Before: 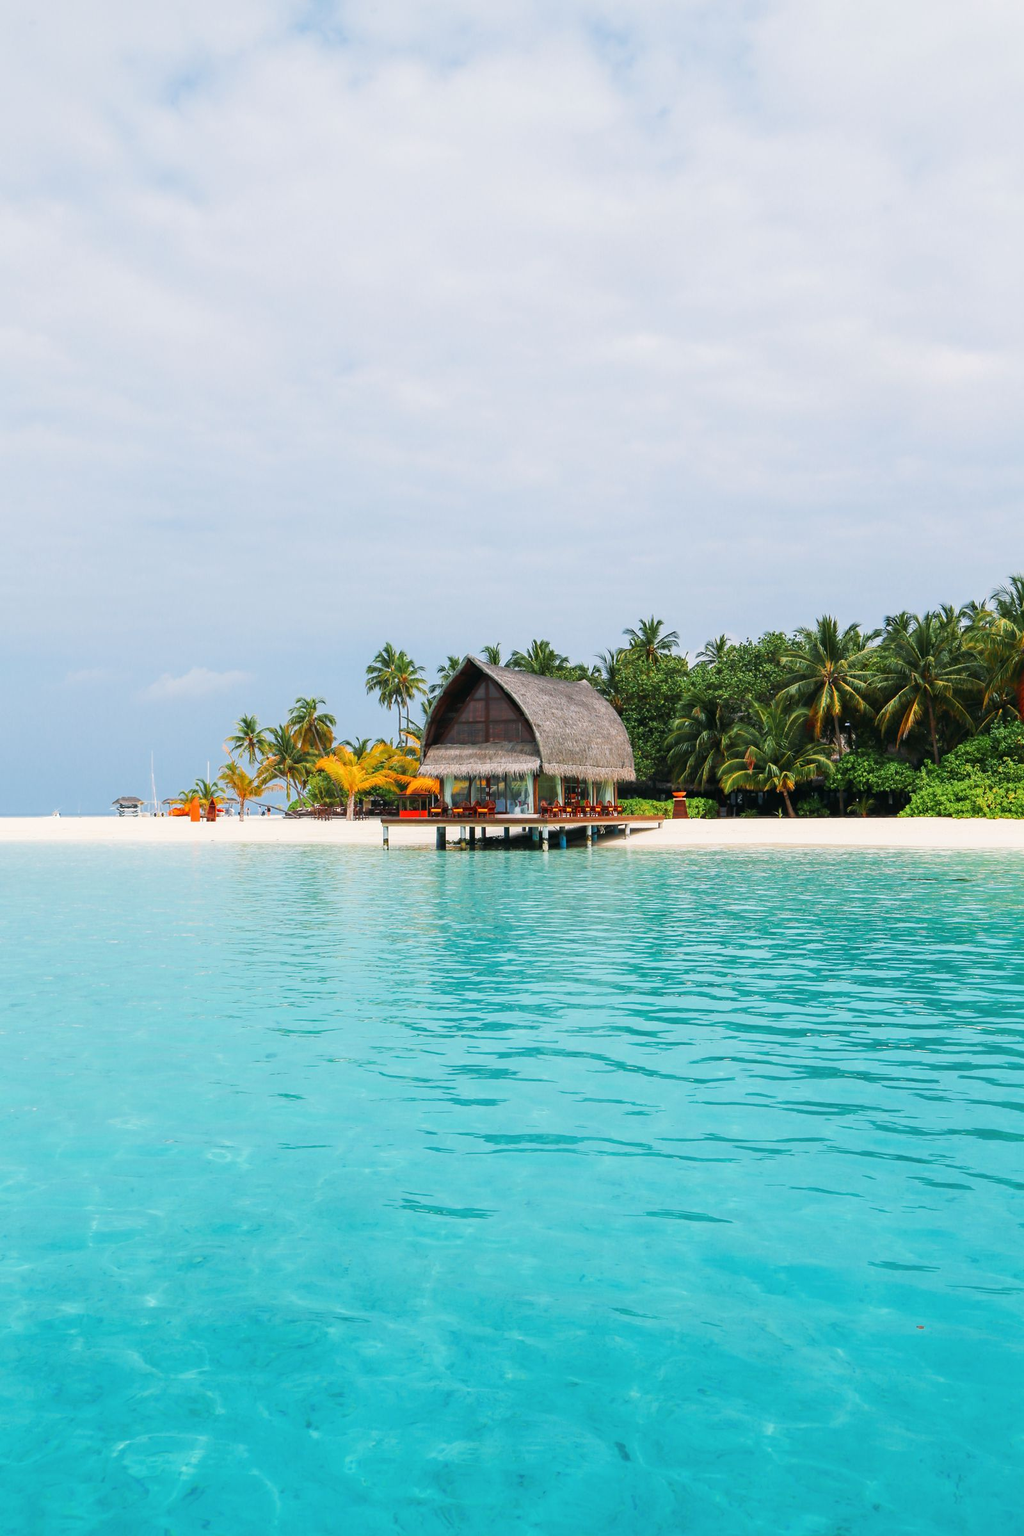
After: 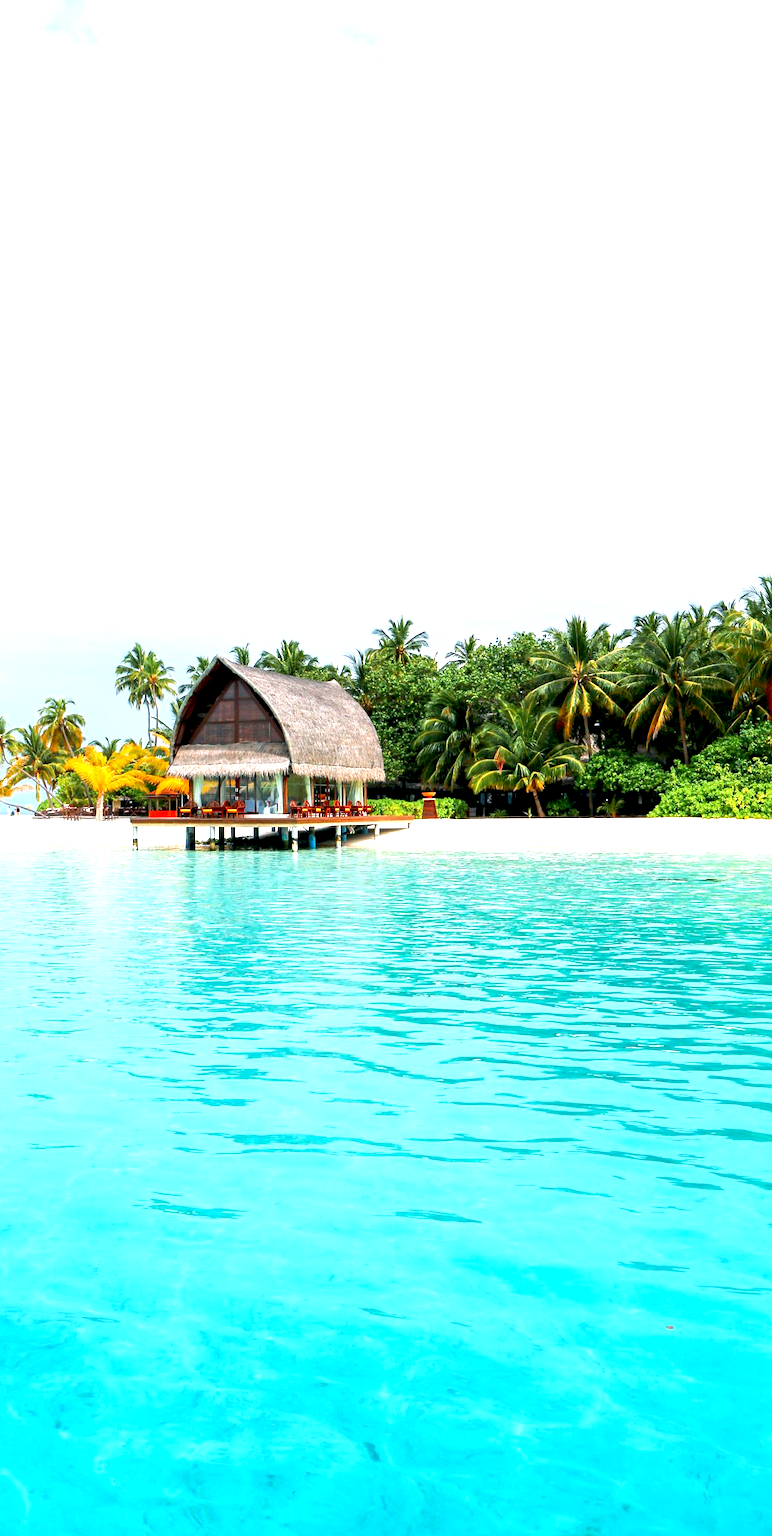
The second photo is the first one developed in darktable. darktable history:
crop and rotate: left 24.6%
exposure: black level correction 0.01, exposure 1 EV, compensate highlight preservation false
